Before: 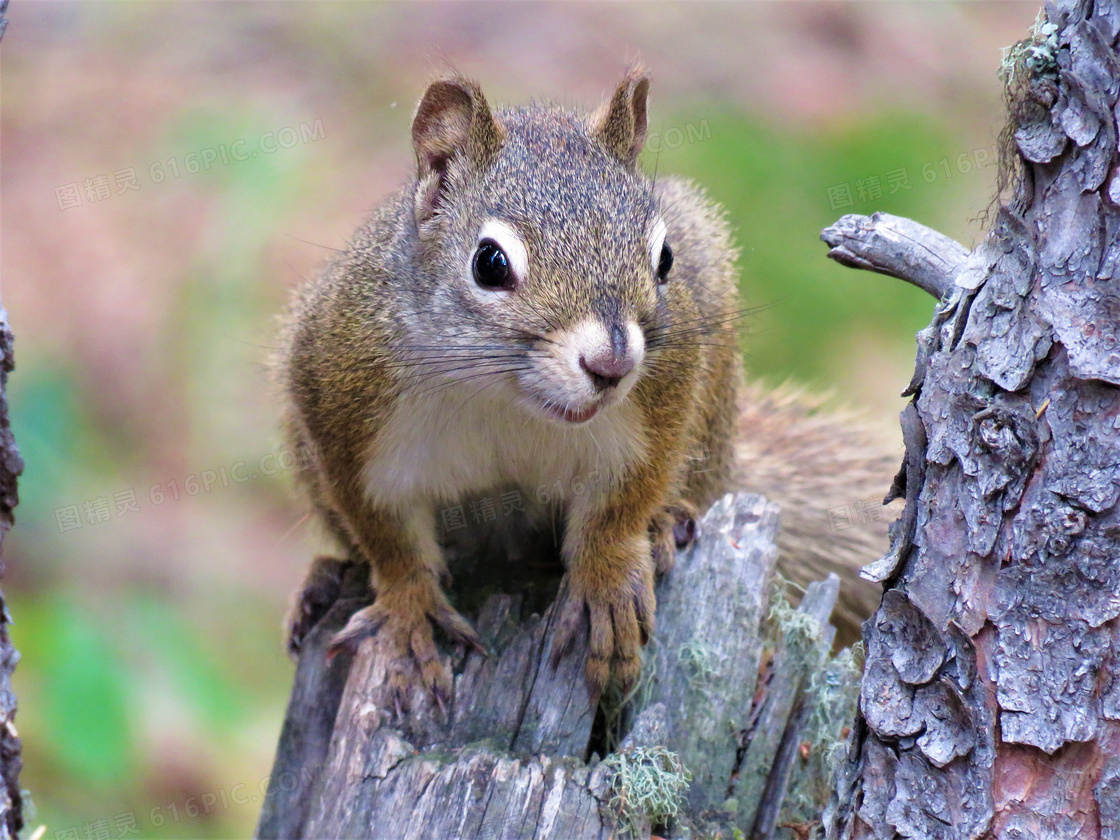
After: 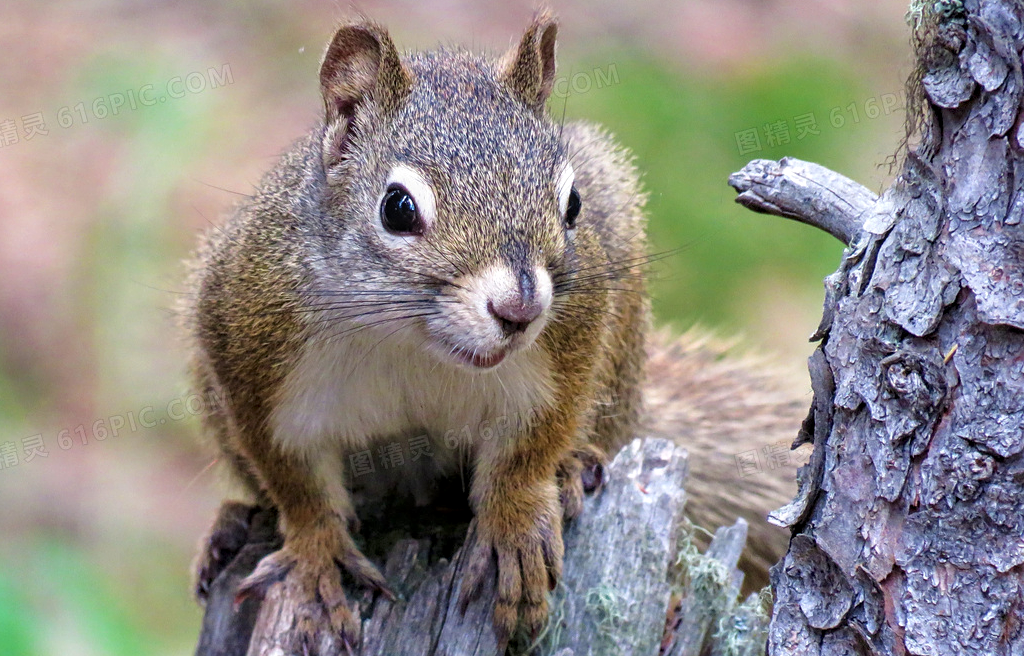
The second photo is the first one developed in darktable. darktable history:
sharpen: amount 0.201
crop: left 8.223%, top 6.576%, bottom 15.225%
local contrast: on, module defaults
